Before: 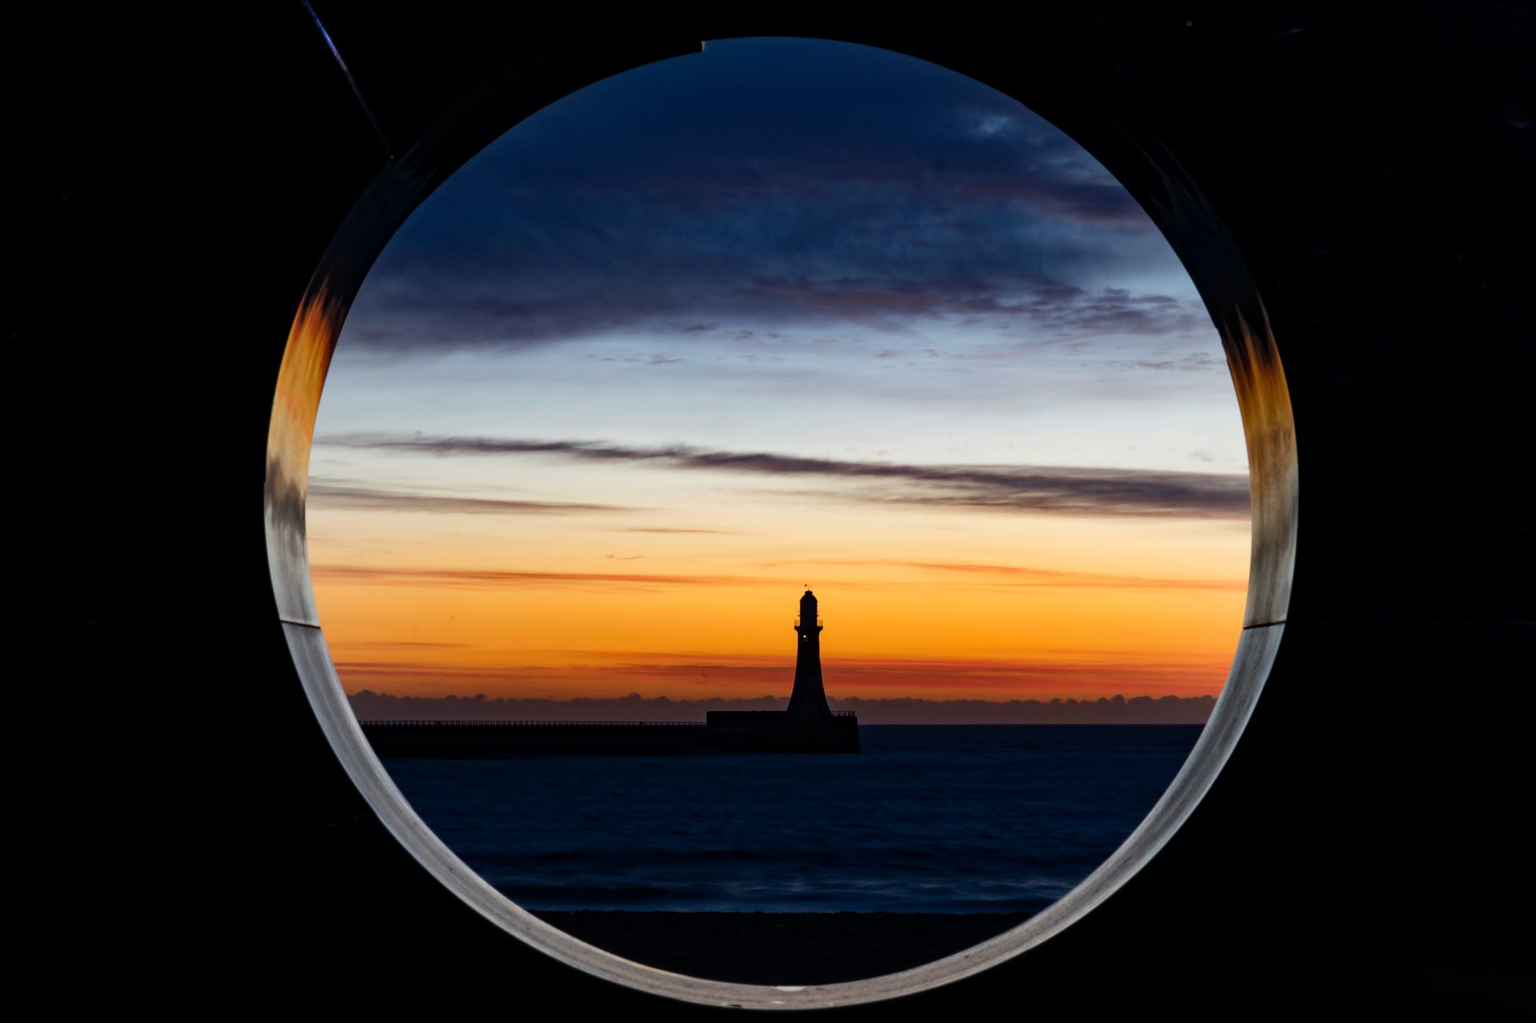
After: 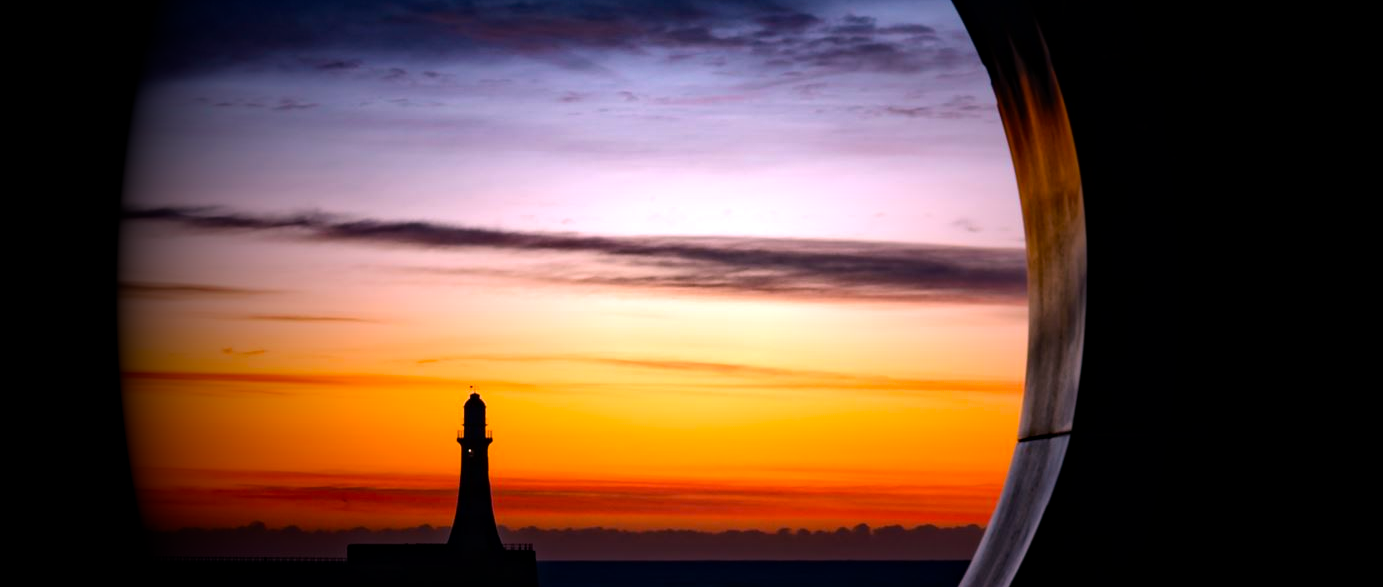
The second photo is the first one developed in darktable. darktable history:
tone equalizer: -8 EV -0.417 EV, -7 EV -0.389 EV, -6 EV -0.333 EV, -5 EV -0.222 EV, -3 EV 0.222 EV, -2 EV 0.333 EV, -1 EV 0.389 EV, +0 EV 0.417 EV, edges refinement/feathering 500, mask exposure compensation -1.57 EV, preserve details no
white balance: red 1.188, blue 1.11
haze removal: compatibility mode true, adaptive false
crop and rotate: left 27.938%, top 27.046%, bottom 27.046%
vignetting: fall-off start 15.9%, fall-off radius 100%, brightness -1, saturation 0.5, width/height ratio 0.719
